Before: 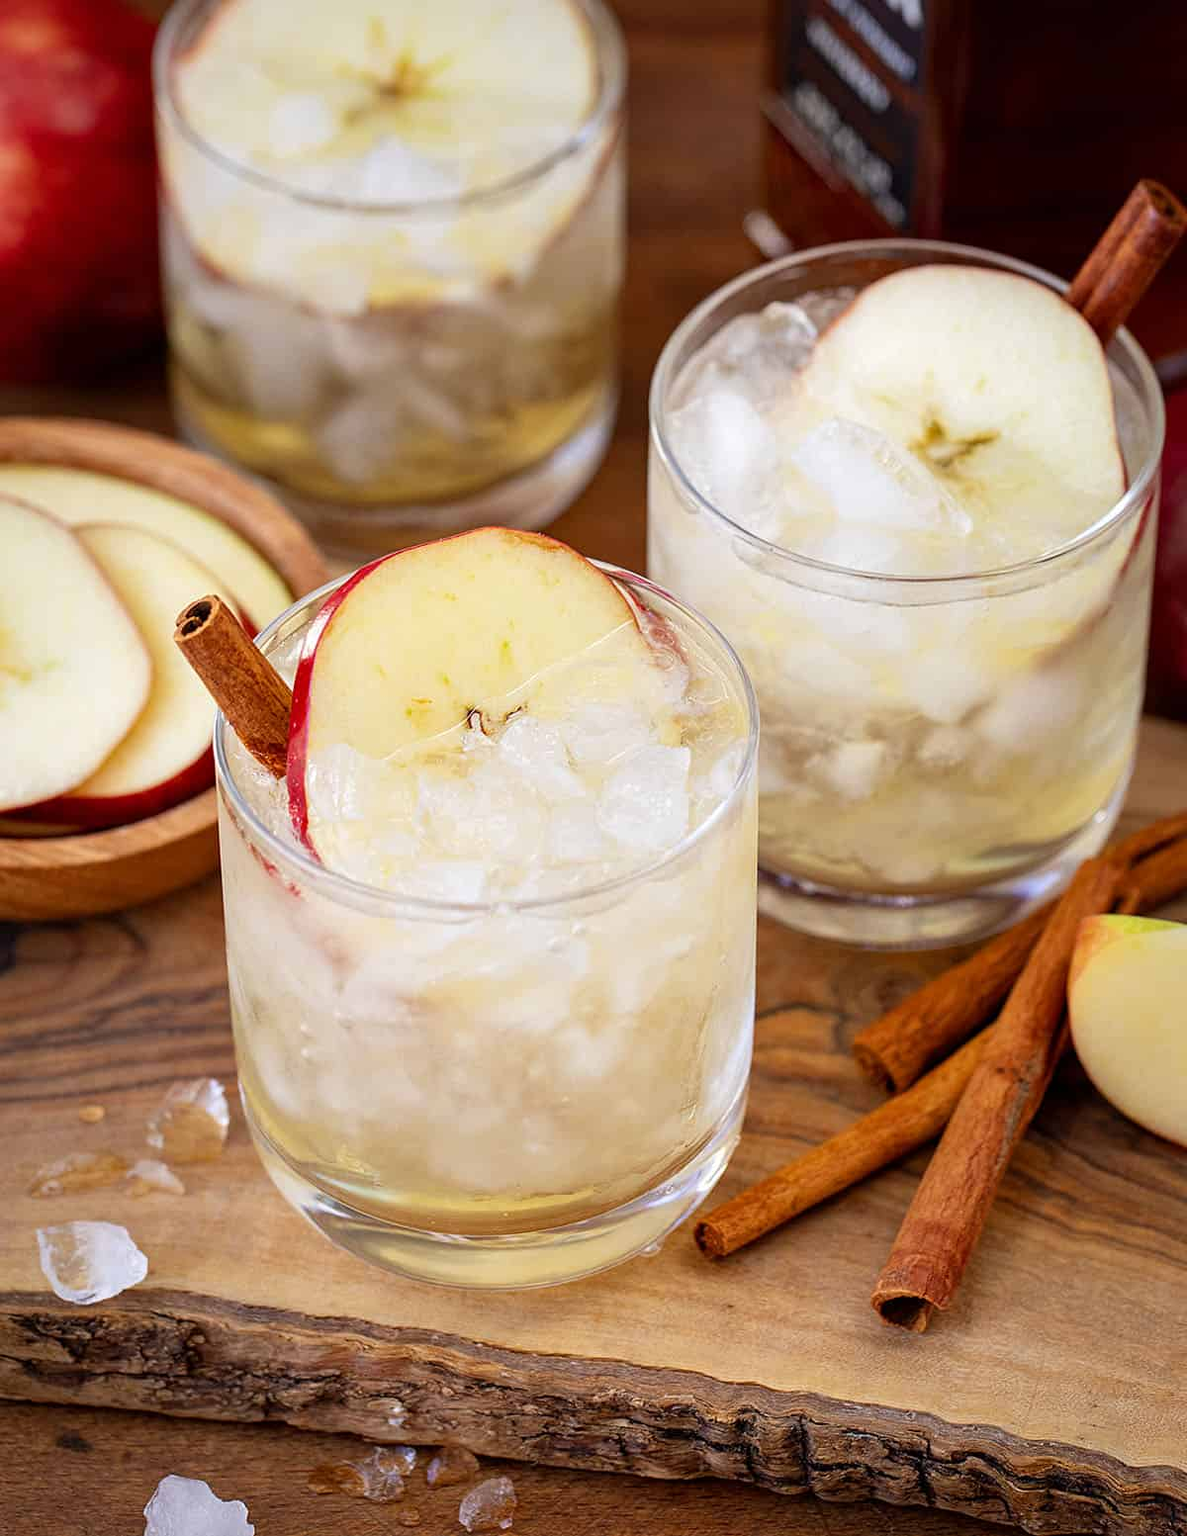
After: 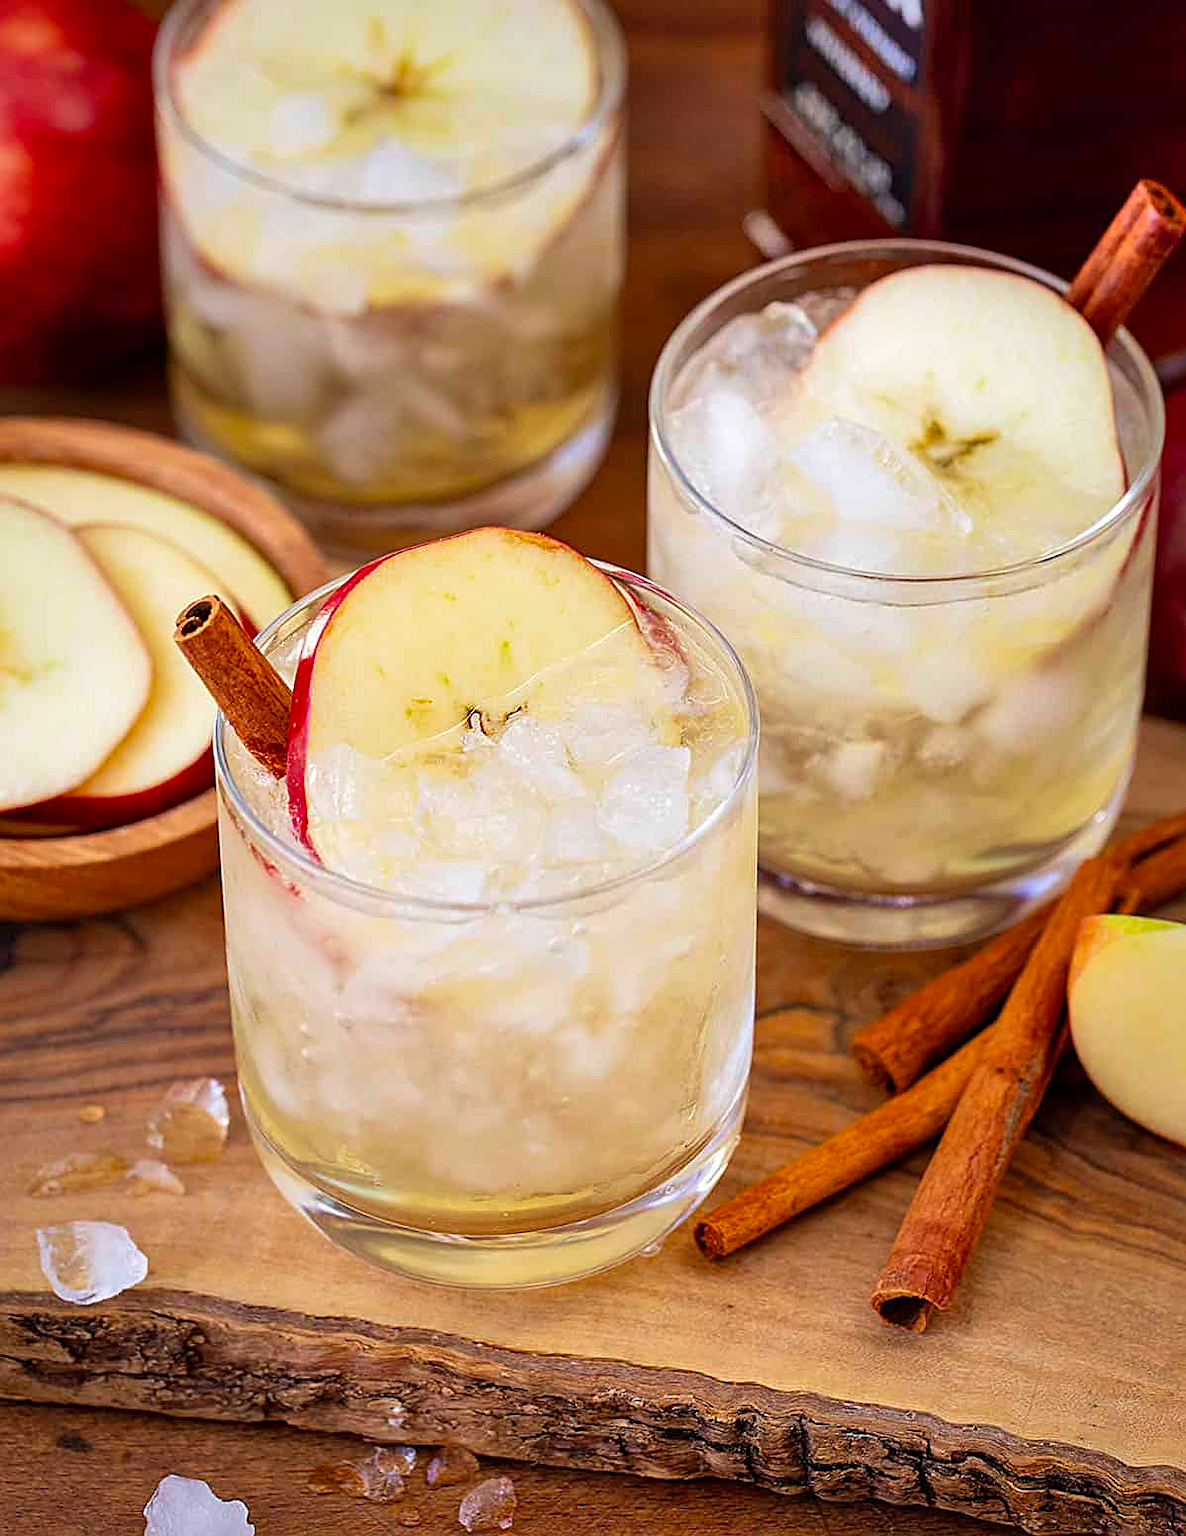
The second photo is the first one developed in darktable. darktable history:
sharpen: on, module defaults
shadows and highlights: shadows 51.96, highlights -28.24, highlights color adjustment 49.28%, soften with gaussian
velvia: on, module defaults
